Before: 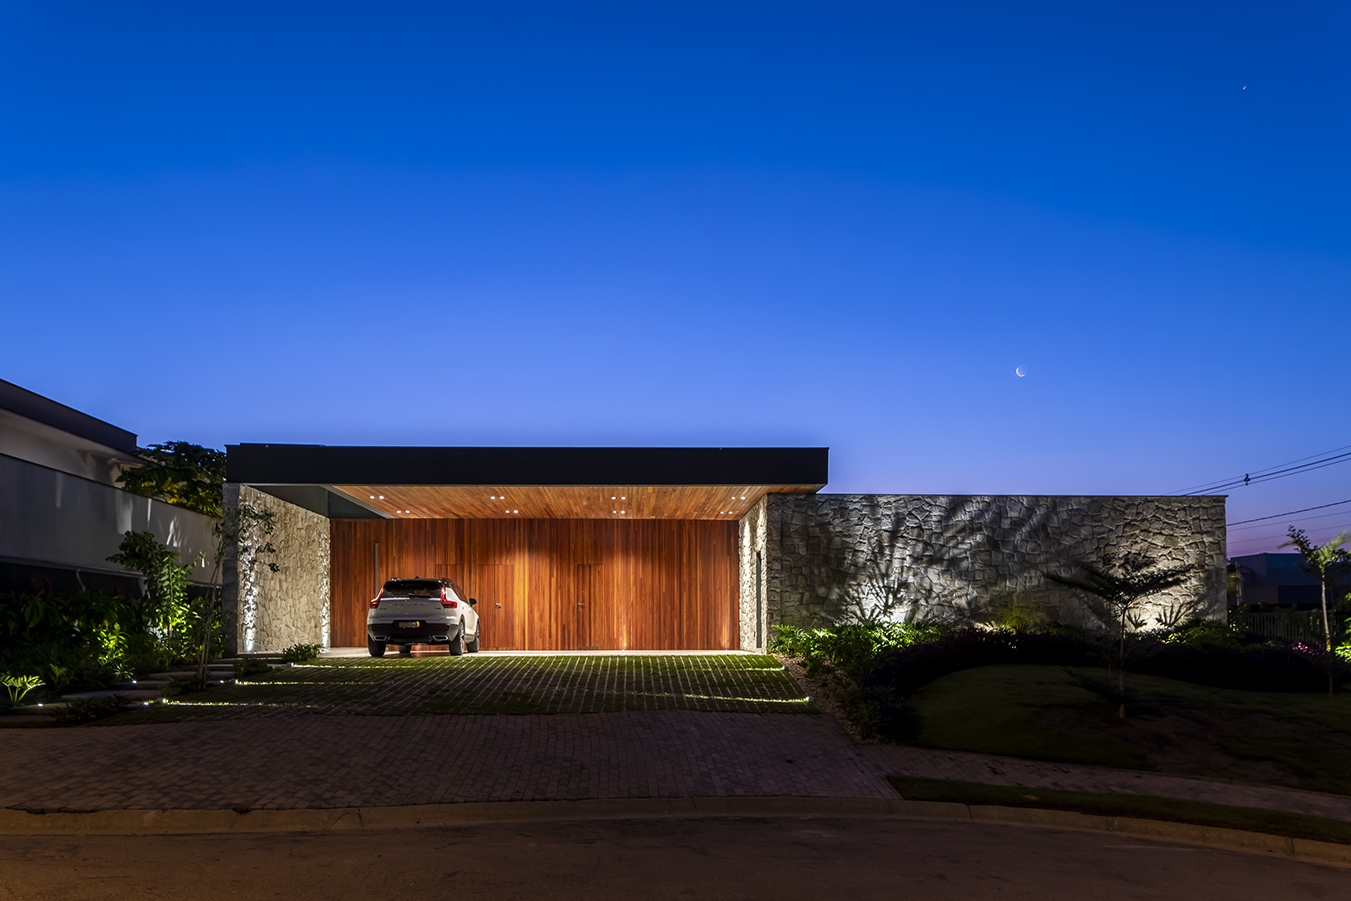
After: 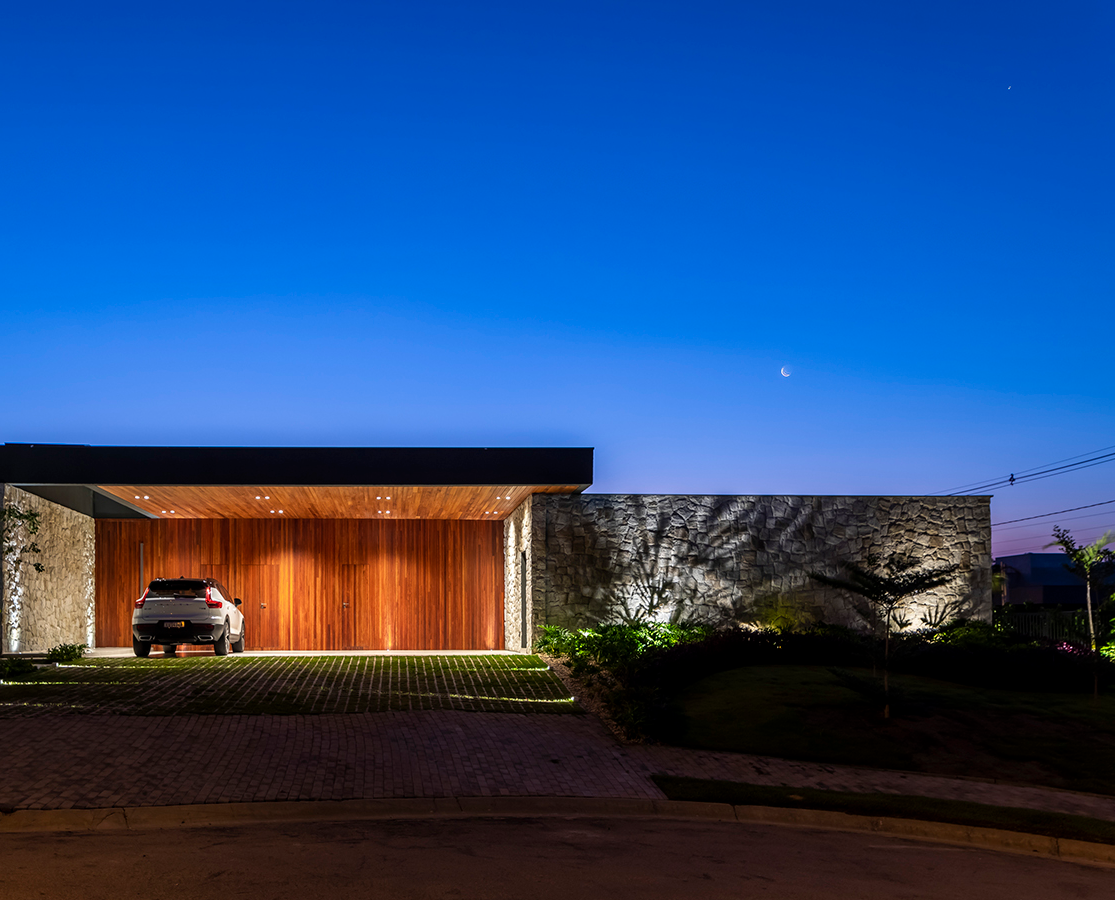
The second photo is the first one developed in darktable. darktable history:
crop: left 17.46%, bottom 0.046%
